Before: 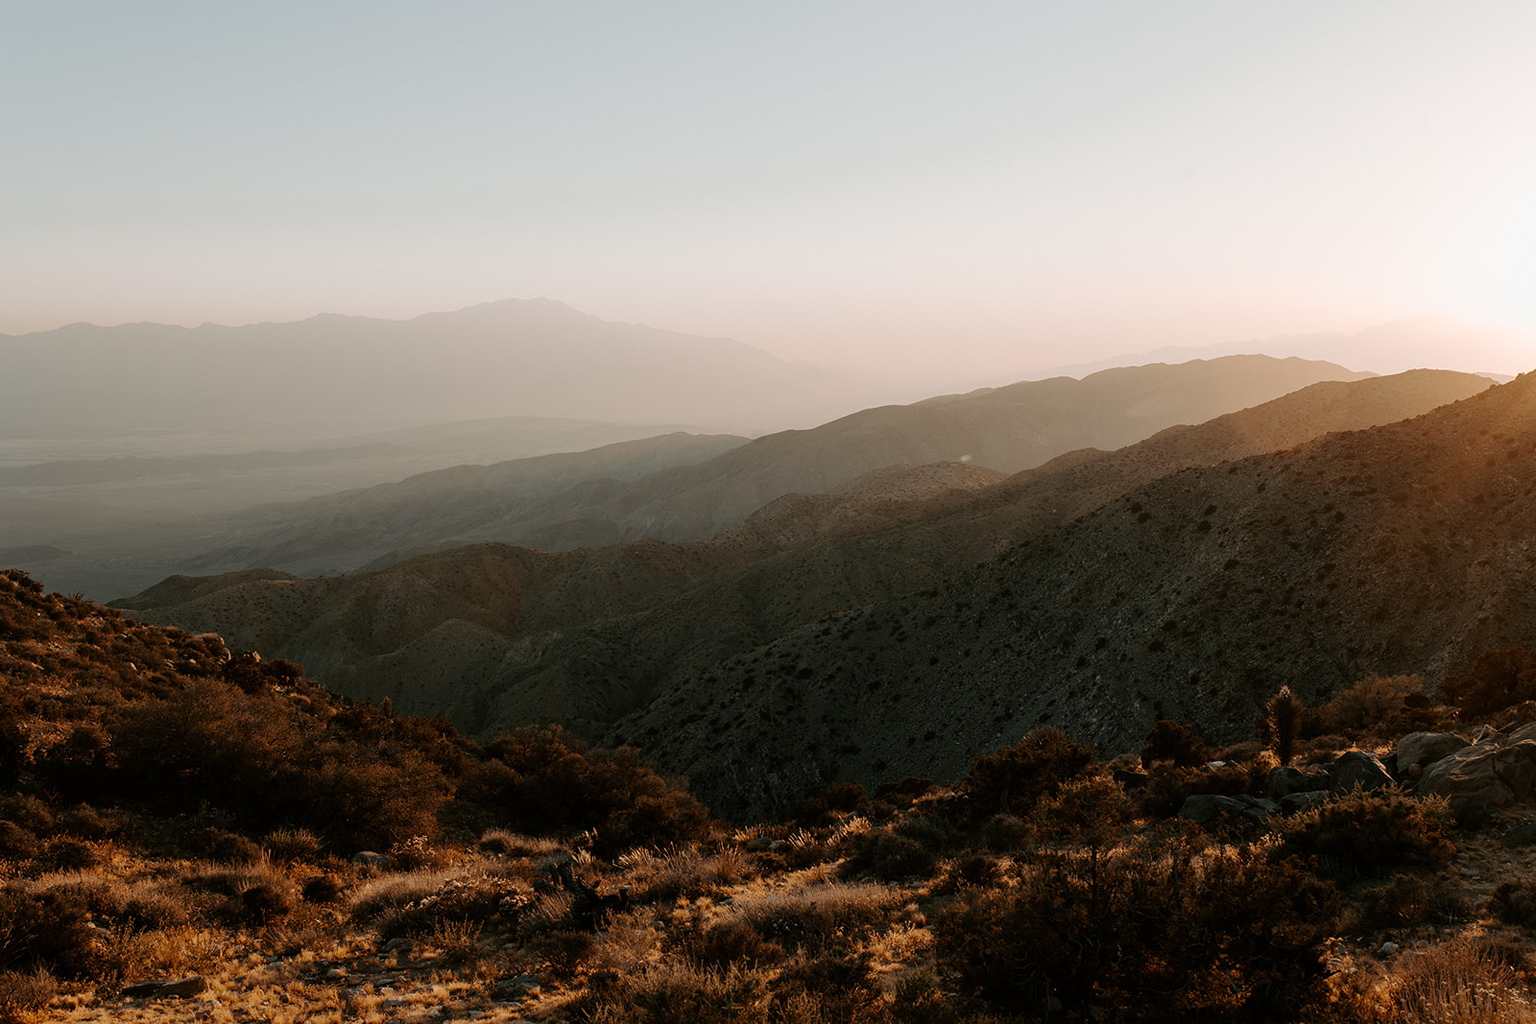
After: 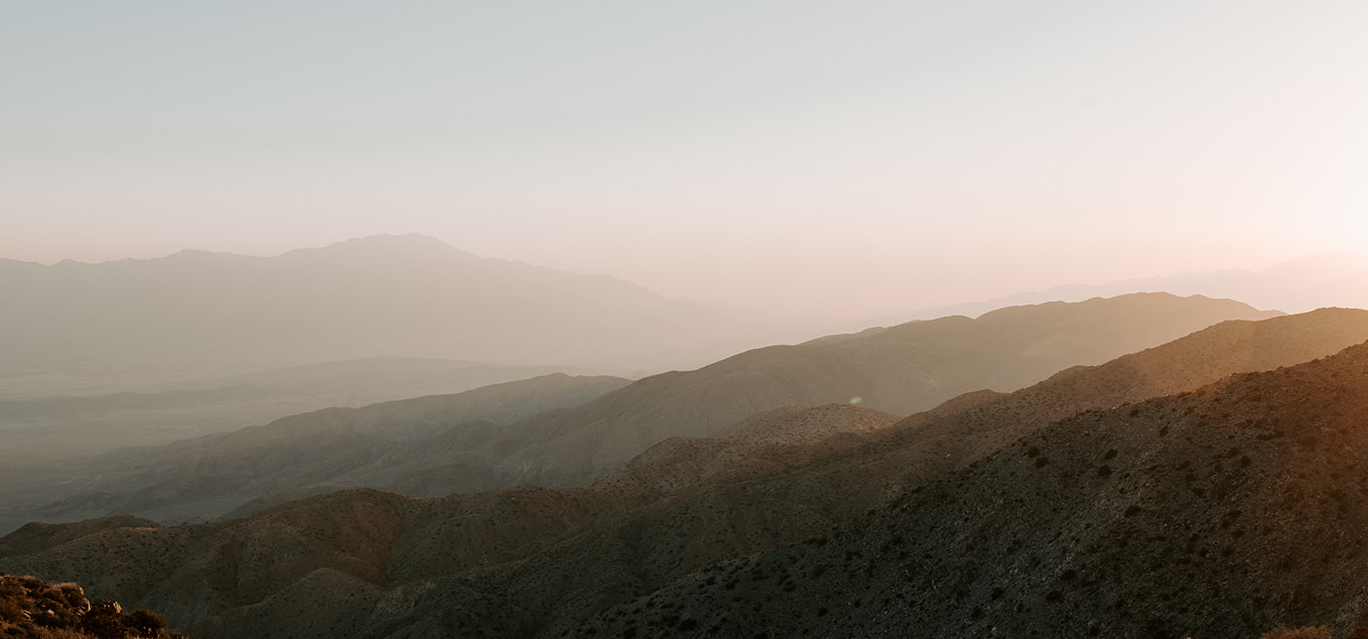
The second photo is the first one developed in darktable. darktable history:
crop and rotate: left 9.435%, top 7.308%, right 5.026%, bottom 32.732%
